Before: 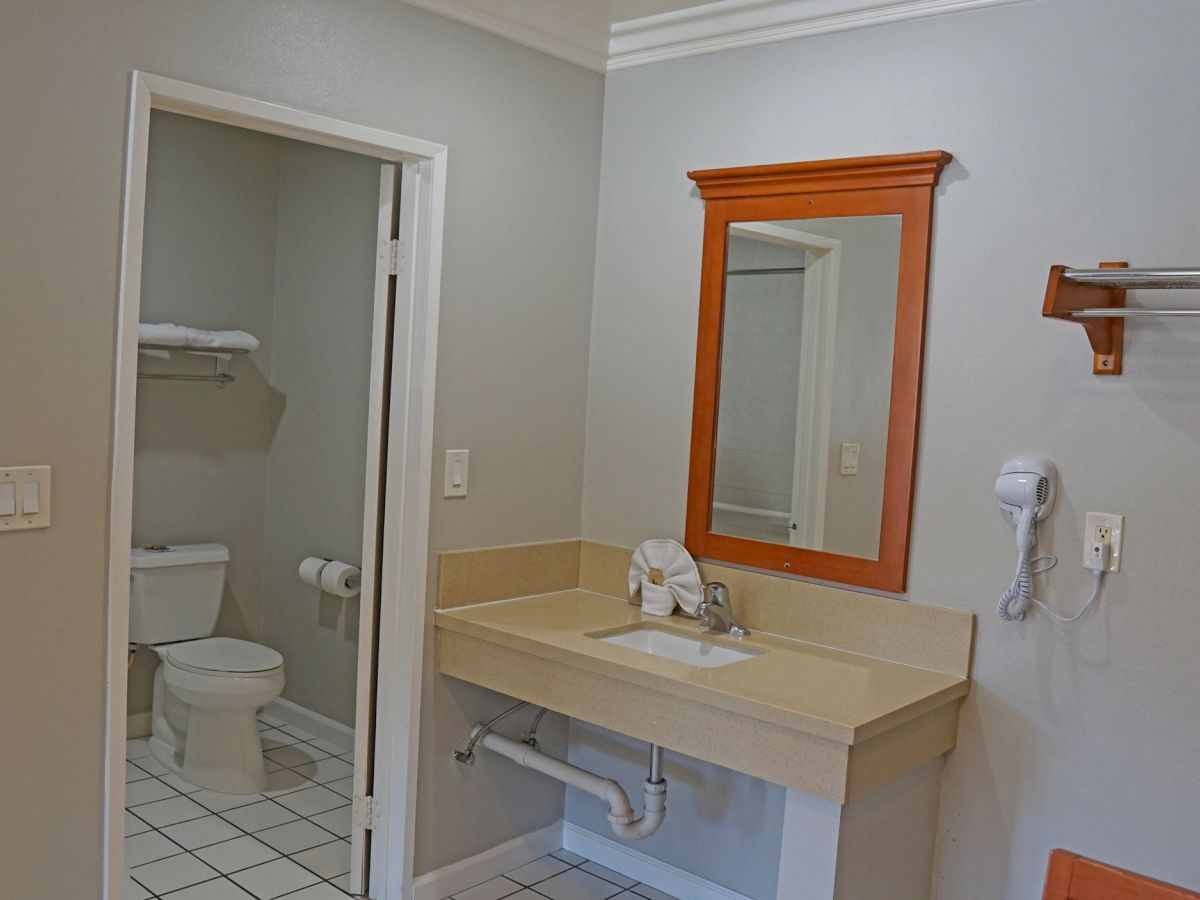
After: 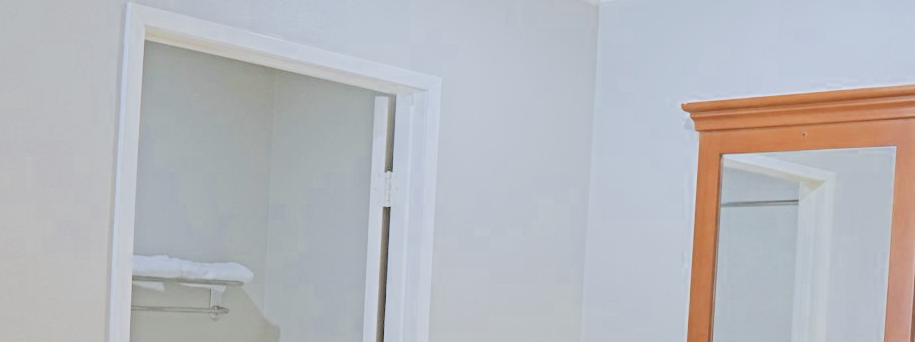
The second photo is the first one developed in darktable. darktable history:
crop: left 0.579%, top 7.627%, right 23.167%, bottom 54.275%
white balance: red 0.926, green 1.003, blue 1.133
filmic rgb: middle gray luminance 3.44%, black relative exposure -5.92 EV, white relative exposure 6.33 EV, threshold 6 EV, dynamic range scaling 22.4%, target black luminance 0%, hardness 2.33, latitude 45.85%, contrast 0.78, highlights saturation mix 100%, shadows ↔ highlights balance 0.033%, add noise in highlights 0, preserve chrominance max RGB, color science v3 (2019), use custom middle-gray values true, iterations of high-quality reconstruction 0, contrast in highlights soft, enable highlight reconstruction true
contrast brightness saturation: contrast -0.05, saturation -0.41
